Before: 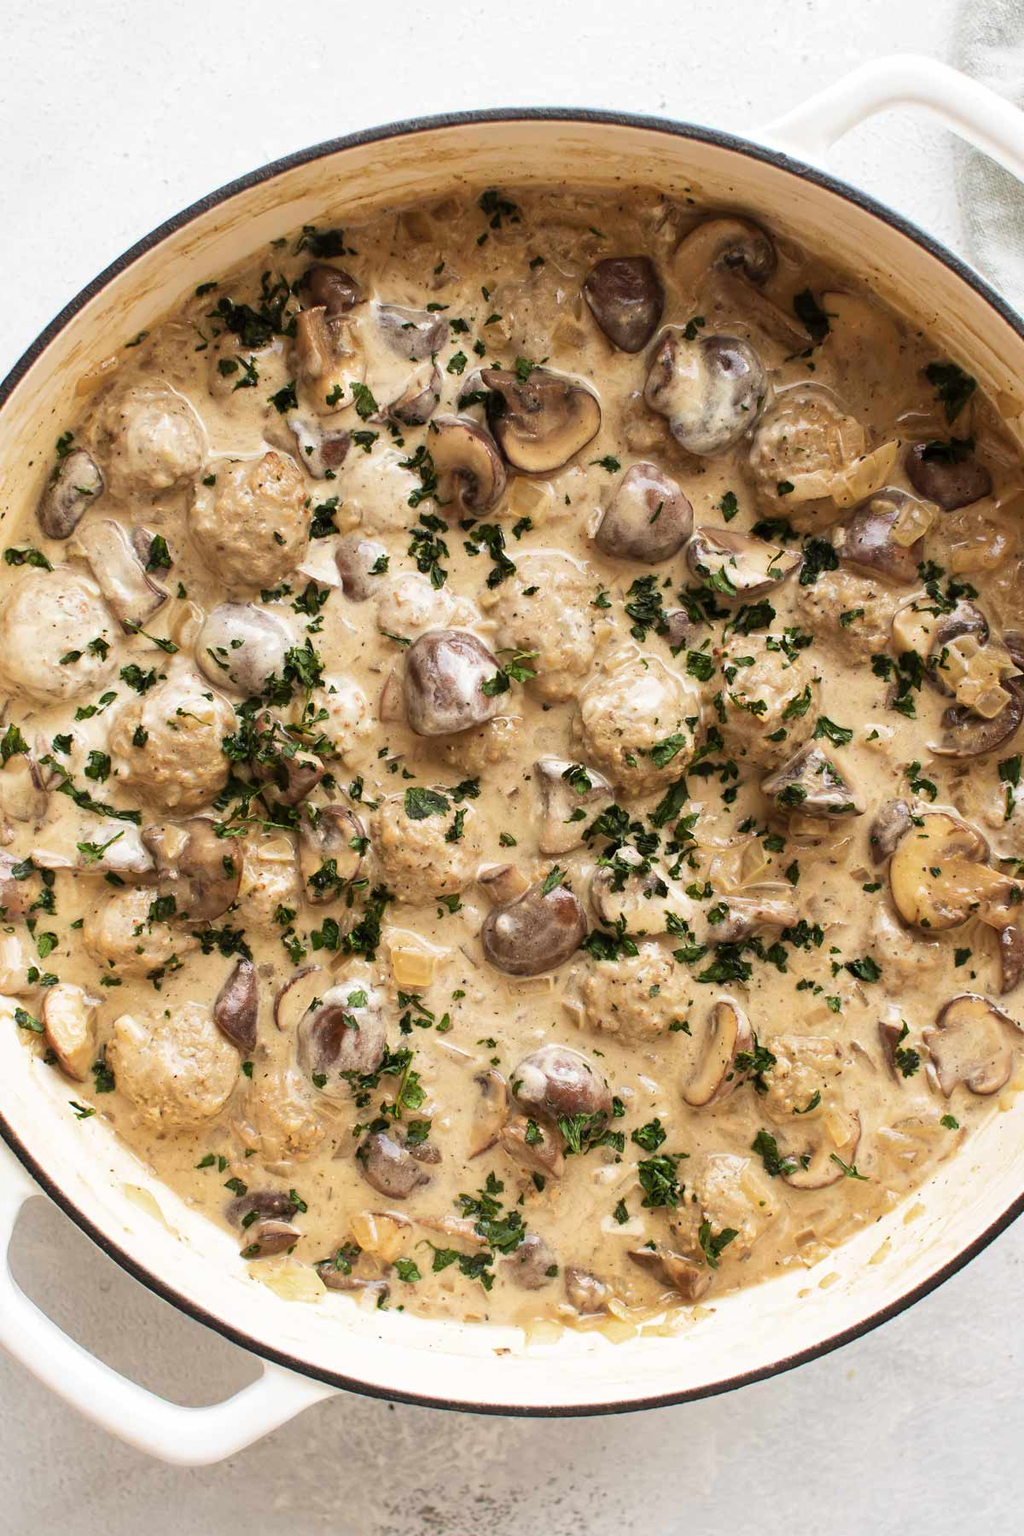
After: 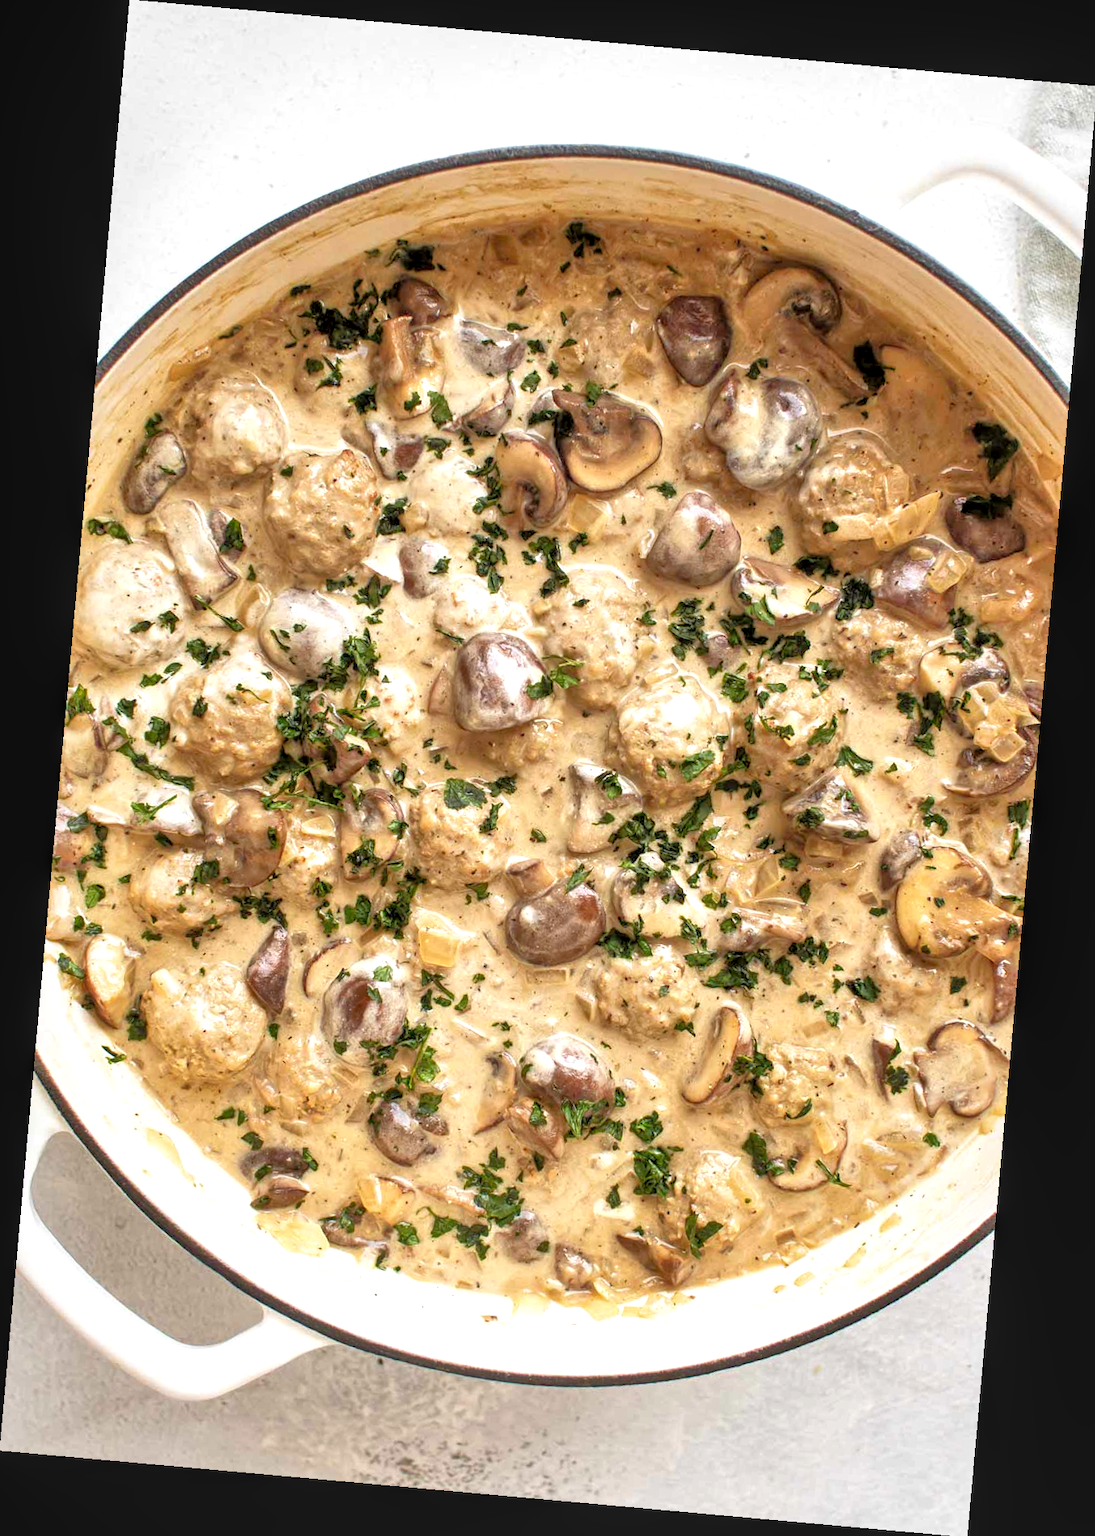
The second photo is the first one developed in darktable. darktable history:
exposure: exposure 0.426 EV, compensate highlight preservation false
local contrast: on, module defaults
tone equalizer: -7 EV 0.15 EV, -6 EV 0.6 EV, -5 EV 1.15 EV, -4 EV 1.33 EV, -3 EV 1.15 EV, -2 EV 0.6 EV, -1 EV 0.15 EV, mask exposure compensation -0.5 EV
rotate and perspective: rotation 5.12°, automatic cropping off
